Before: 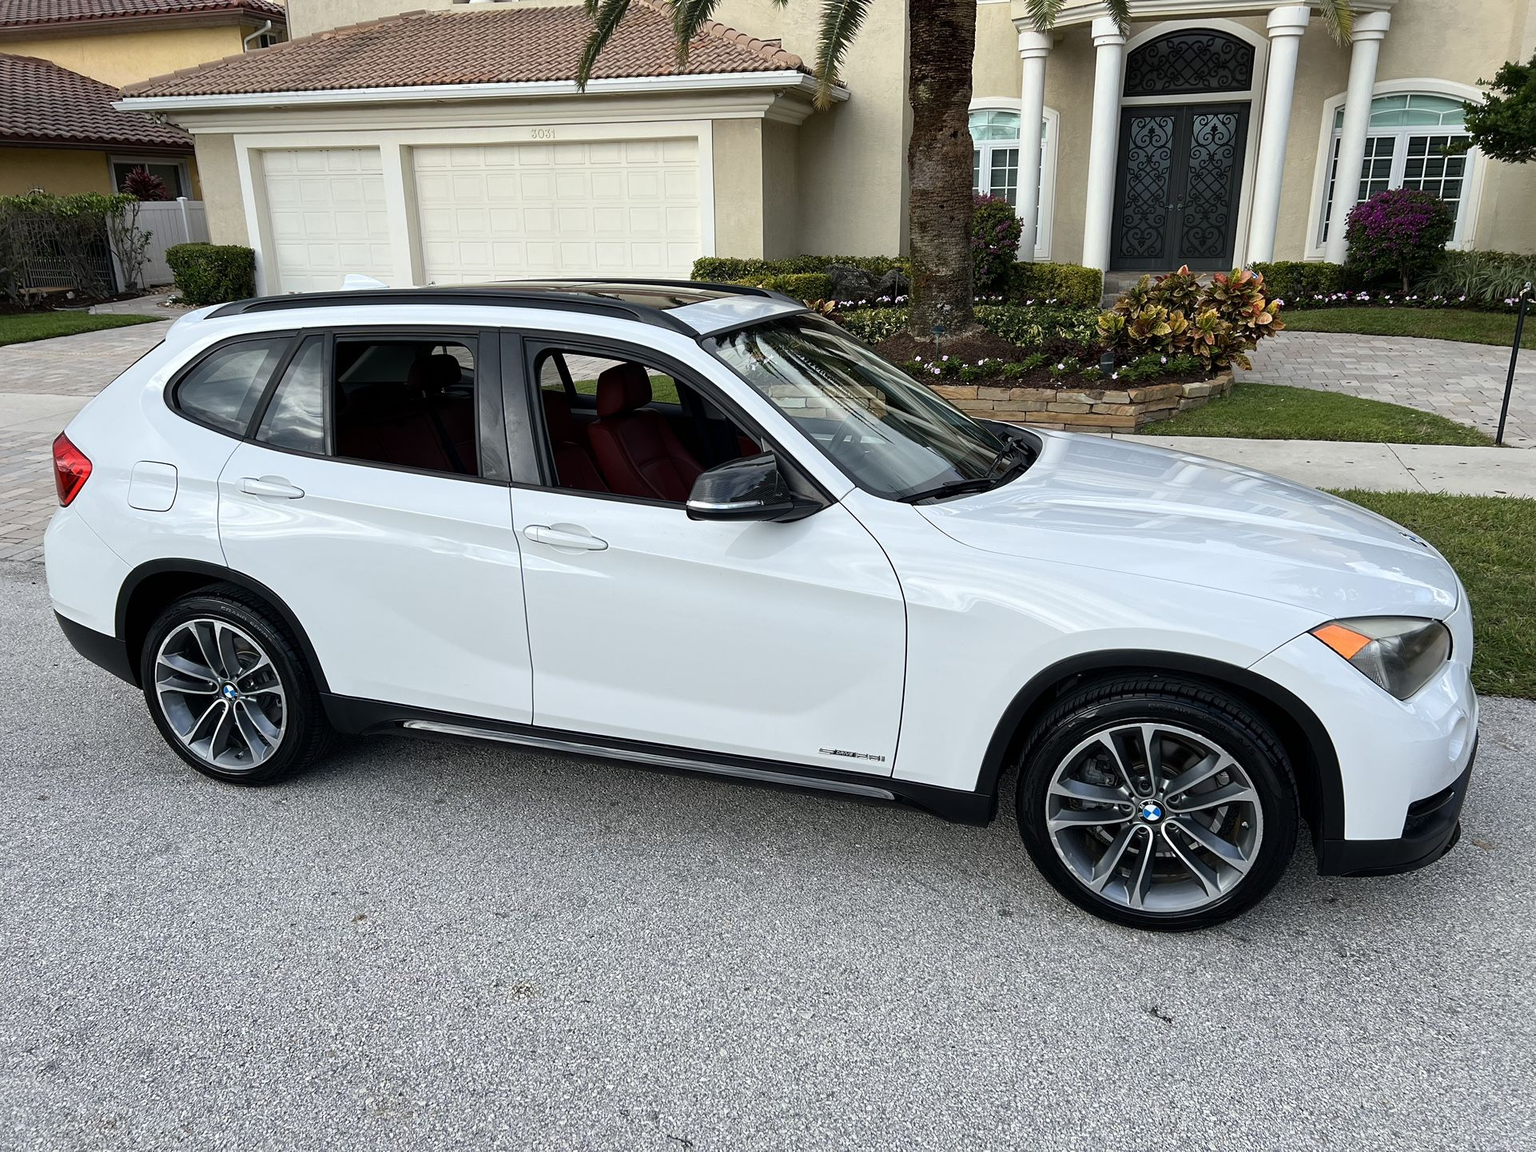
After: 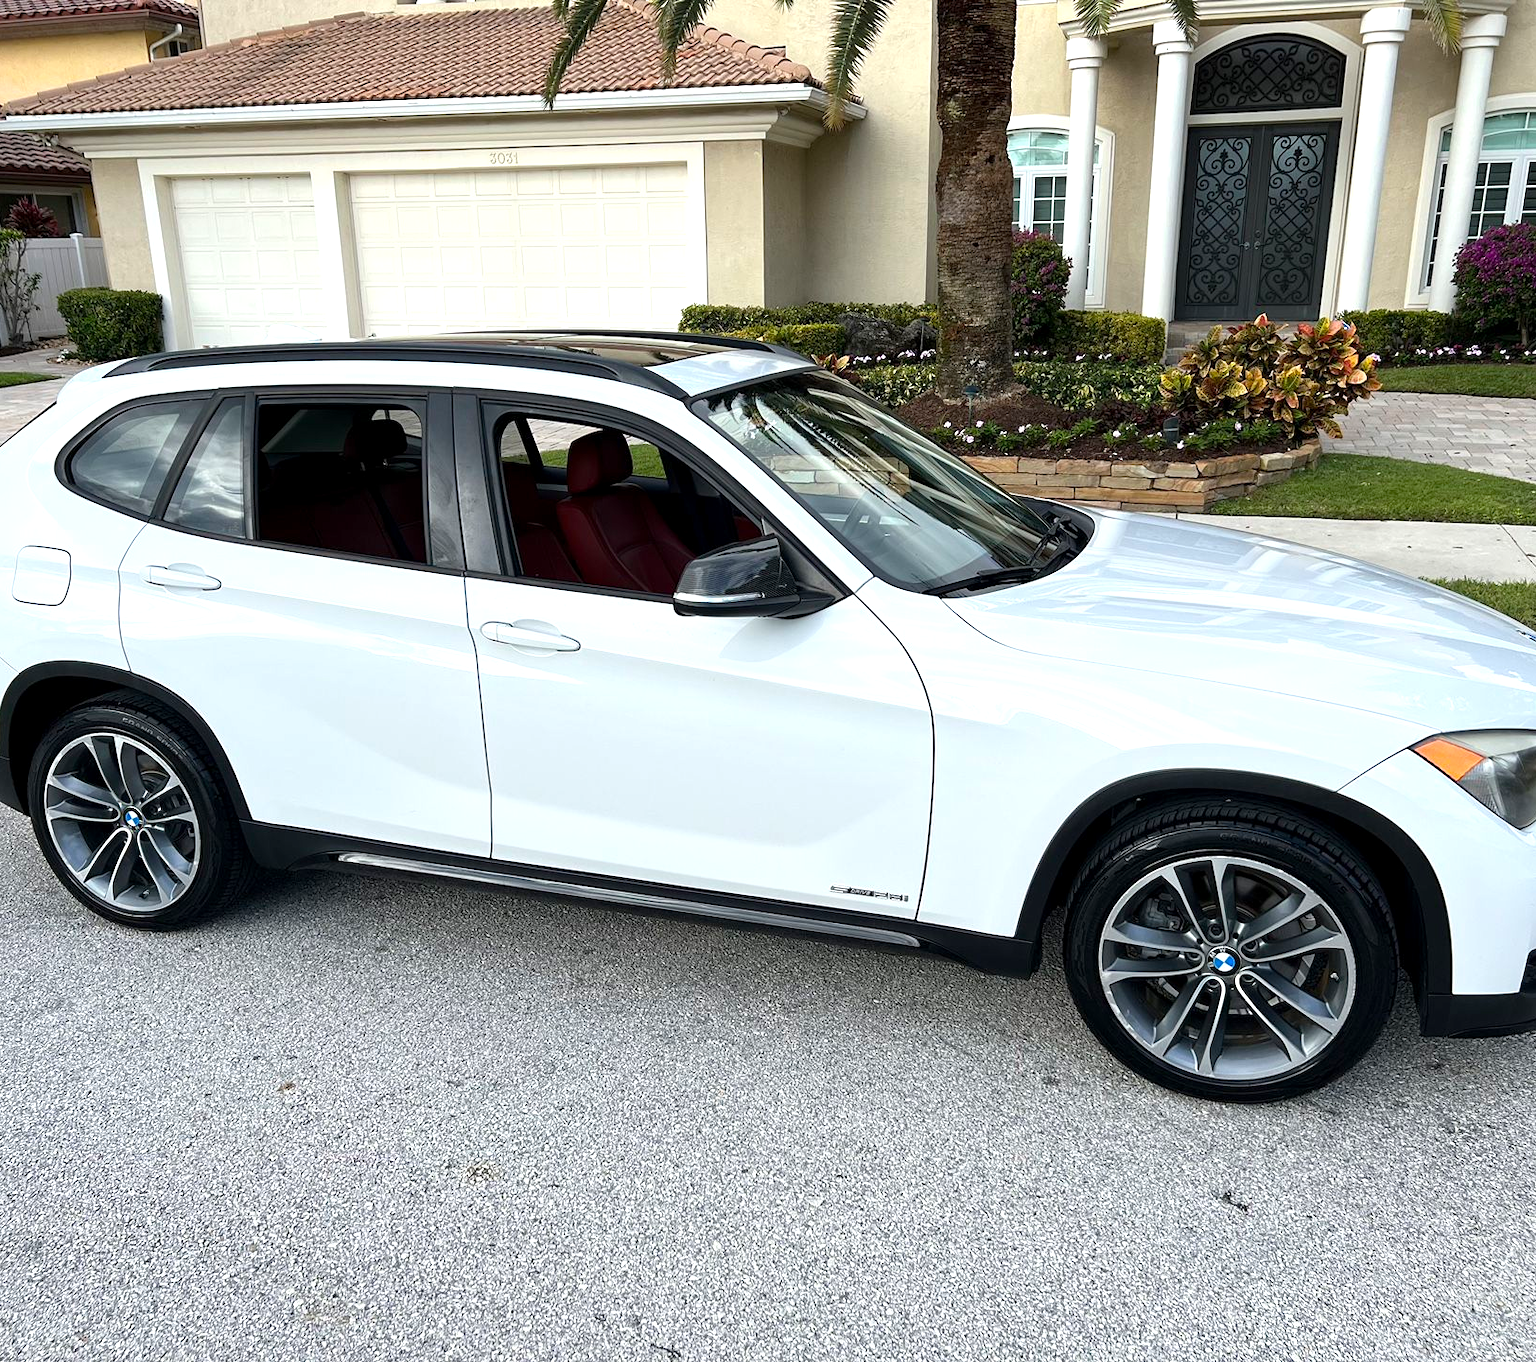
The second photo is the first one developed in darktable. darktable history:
exposure: black level correction 0.001, exposure 0.498 EV, compensate highlight preservation false
crop: left 7.653%, right 7.8%
